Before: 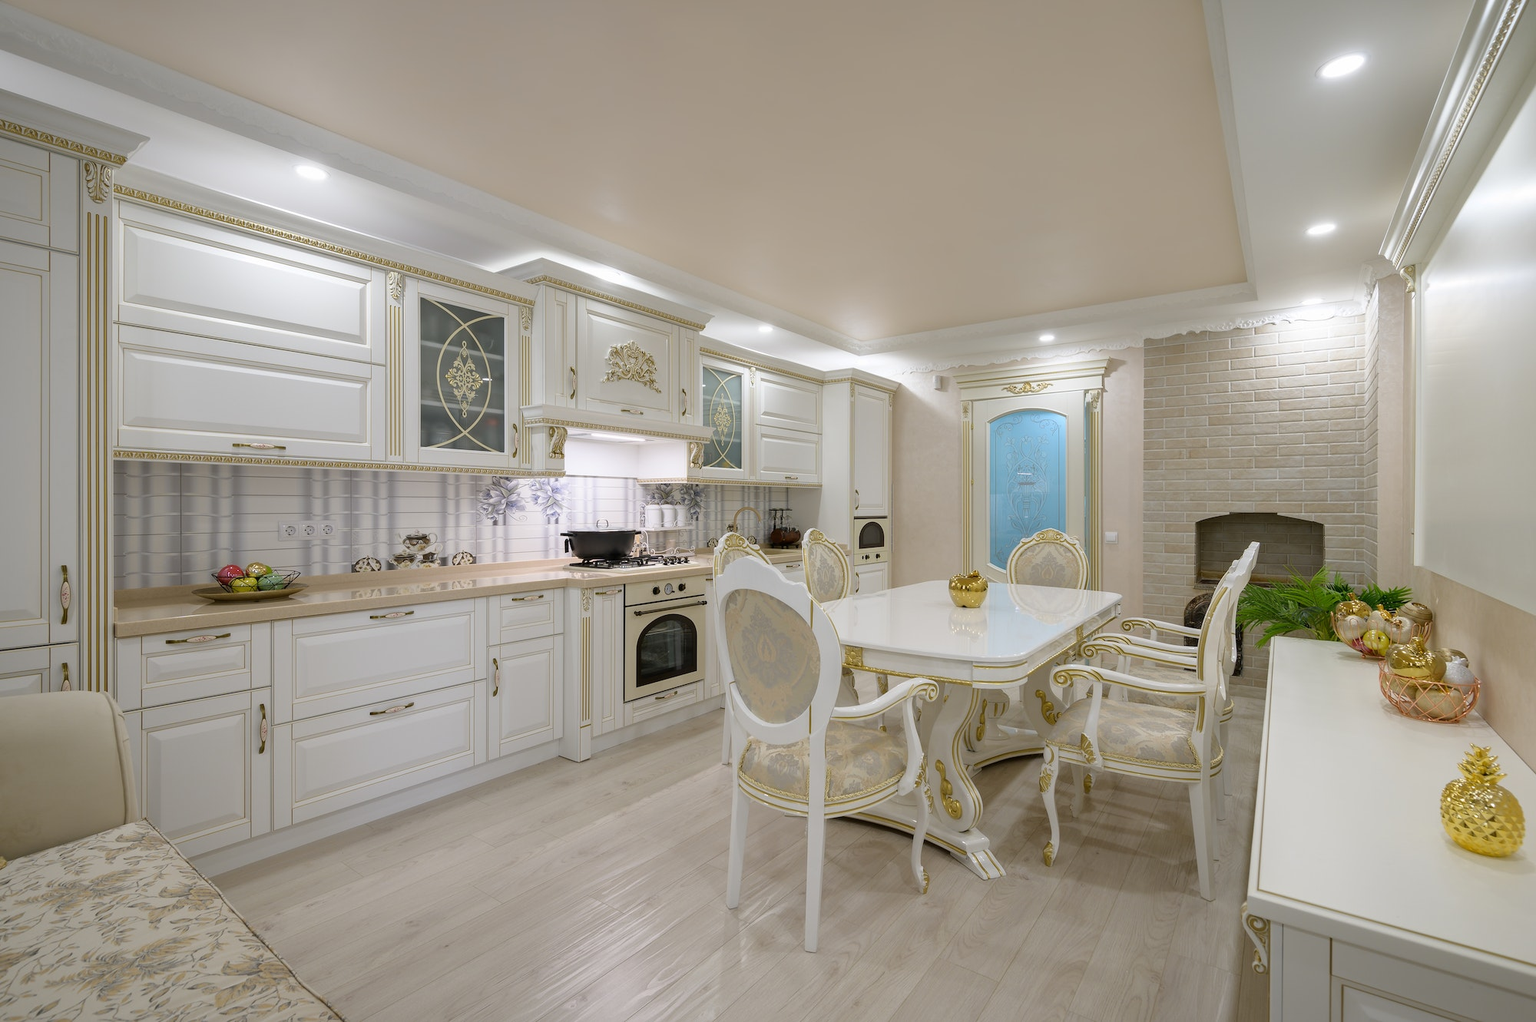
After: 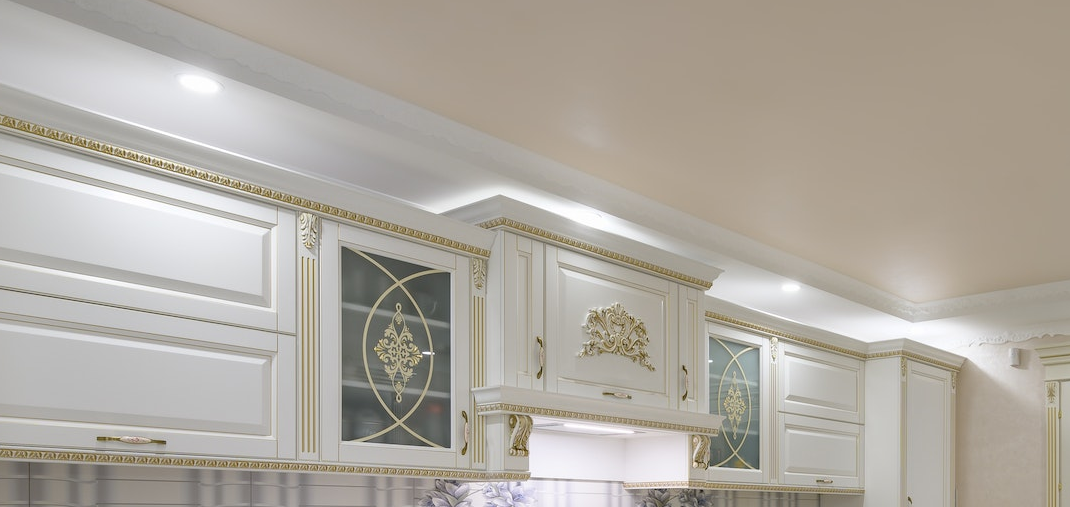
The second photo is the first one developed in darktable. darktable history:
crop: left 10.301%, top 10.638%, right 36.188%, bottom 51.222%
